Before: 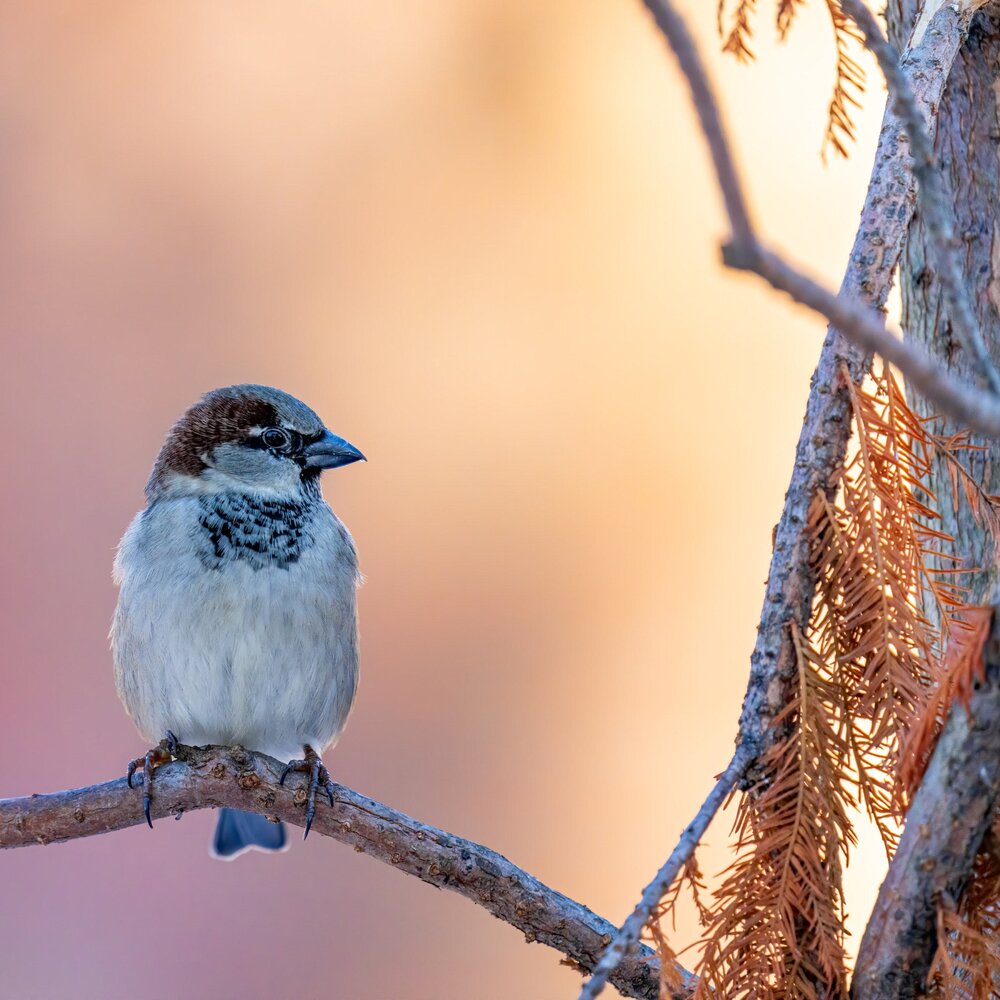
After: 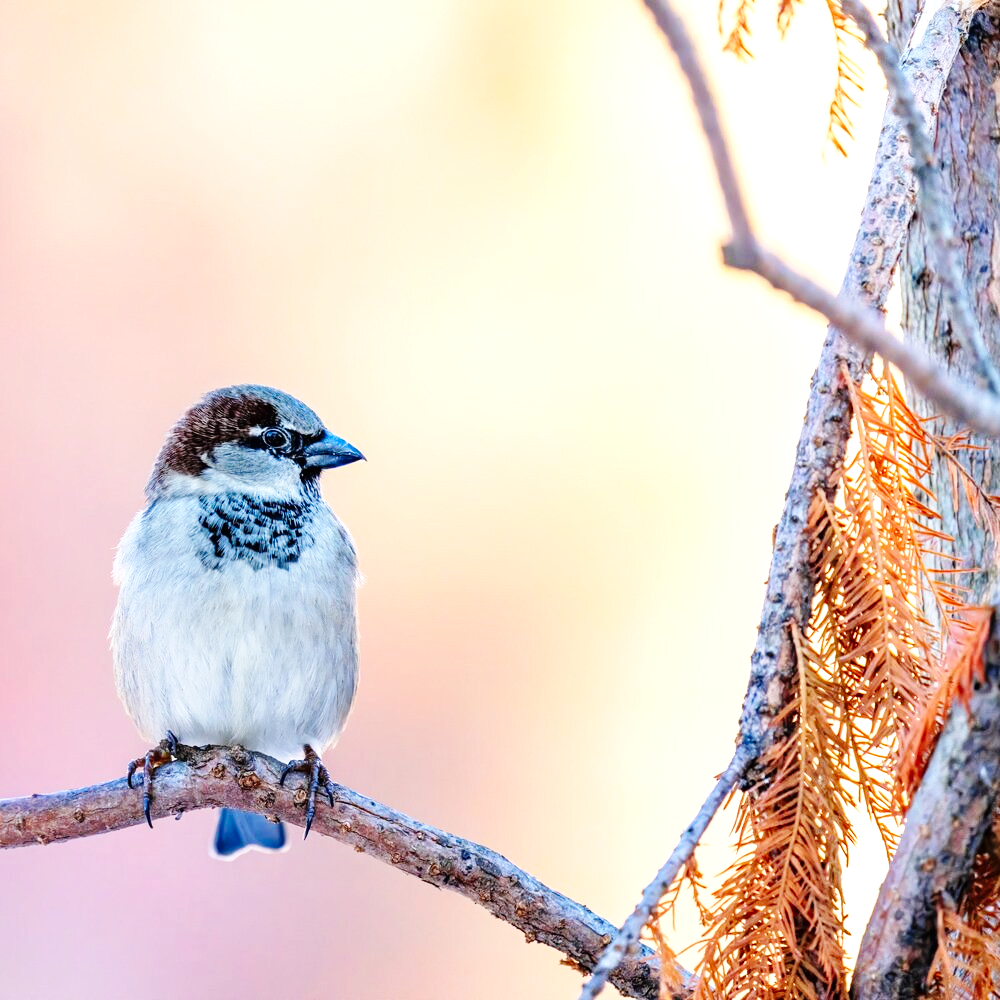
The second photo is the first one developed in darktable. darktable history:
exposure: exposure 0.648 EV, compensate highlight preservation false
base curve: curves: ch0 [(0, 0) (0.036, 0.025) (0.121, 0.166) (0.206, 0.329) (0.605, 0.79) (1, 1)], preserve colors none
